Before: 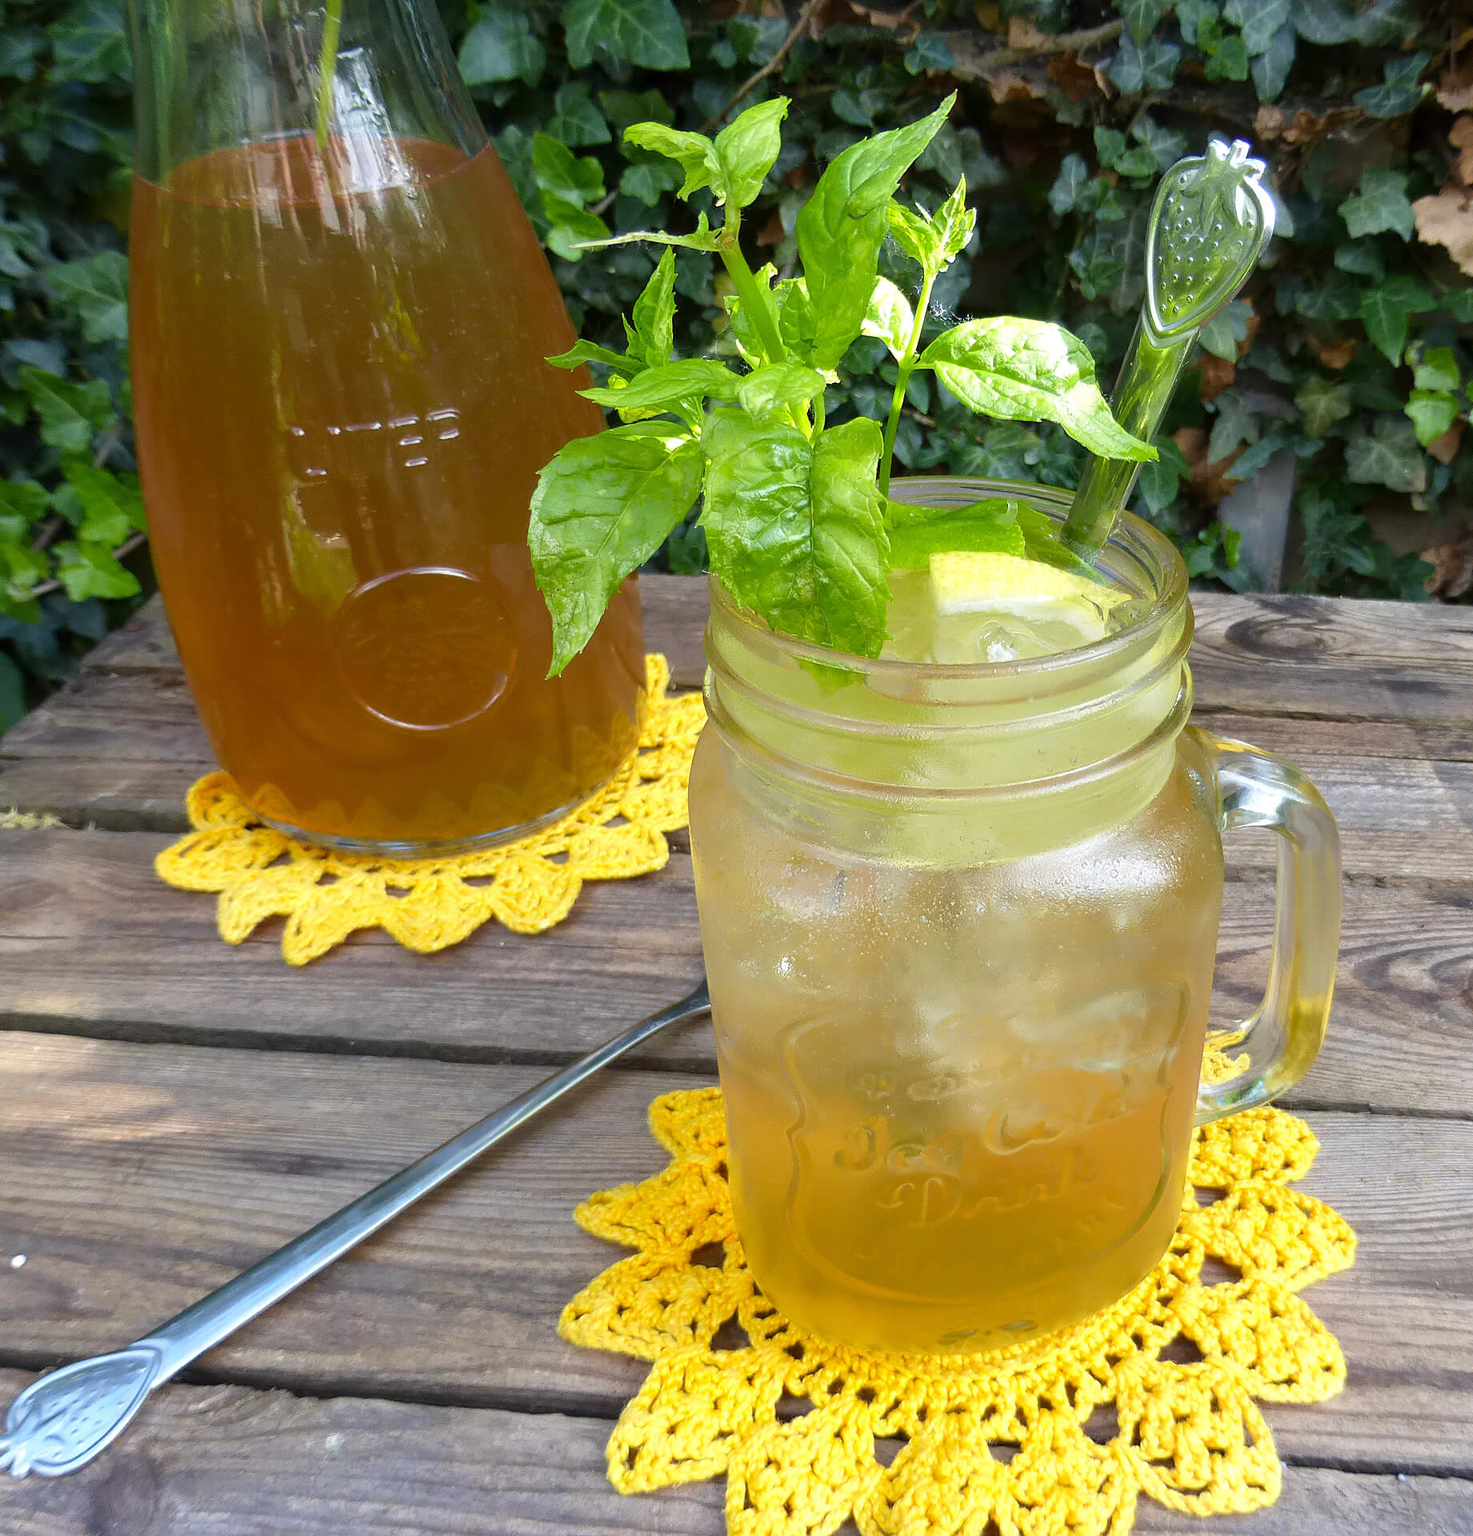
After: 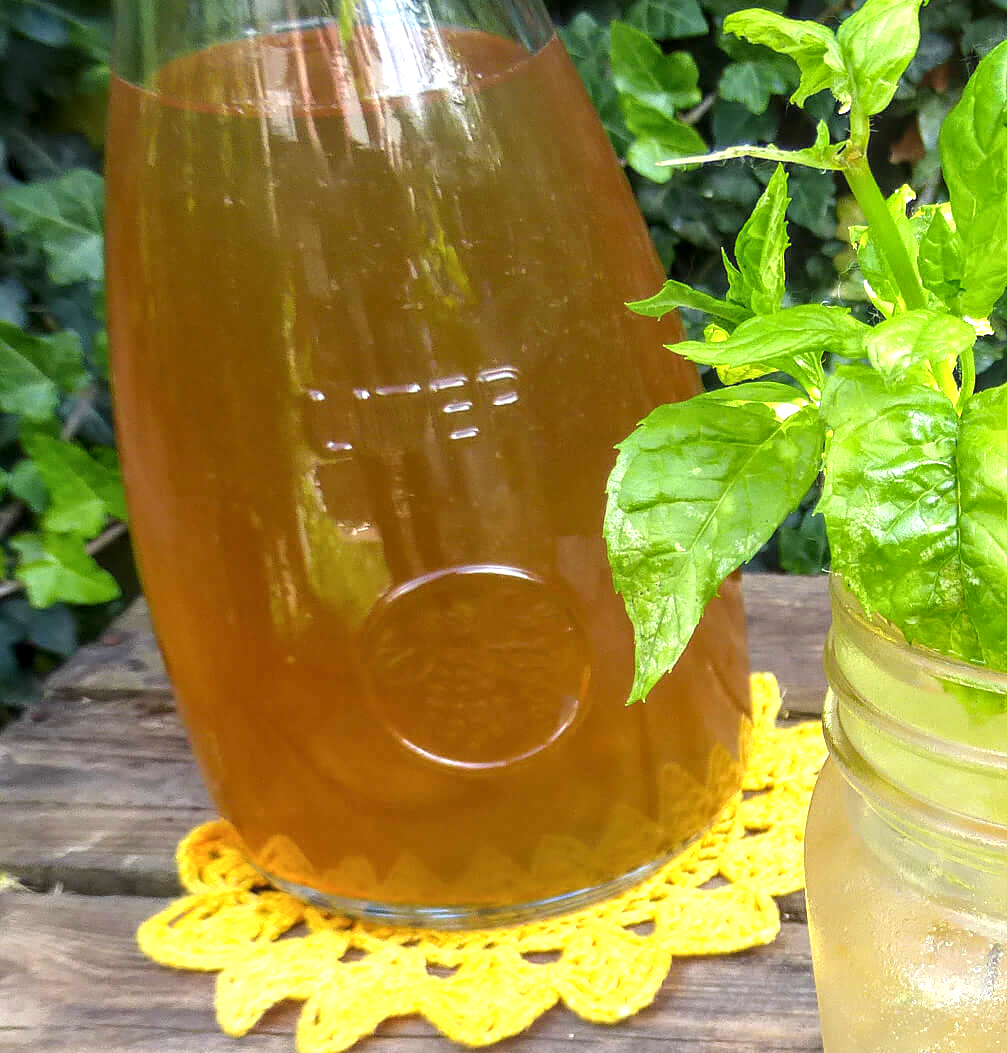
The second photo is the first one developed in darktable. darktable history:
local contrast: on, module defaults
crop and rotate: left 3.047%, top 7.509%, right 42.236%, bottom 37.598%
exposure: black level correction 0, exposure 0.7 EV, compensate exposure bias true, compensate highlight preservation false
